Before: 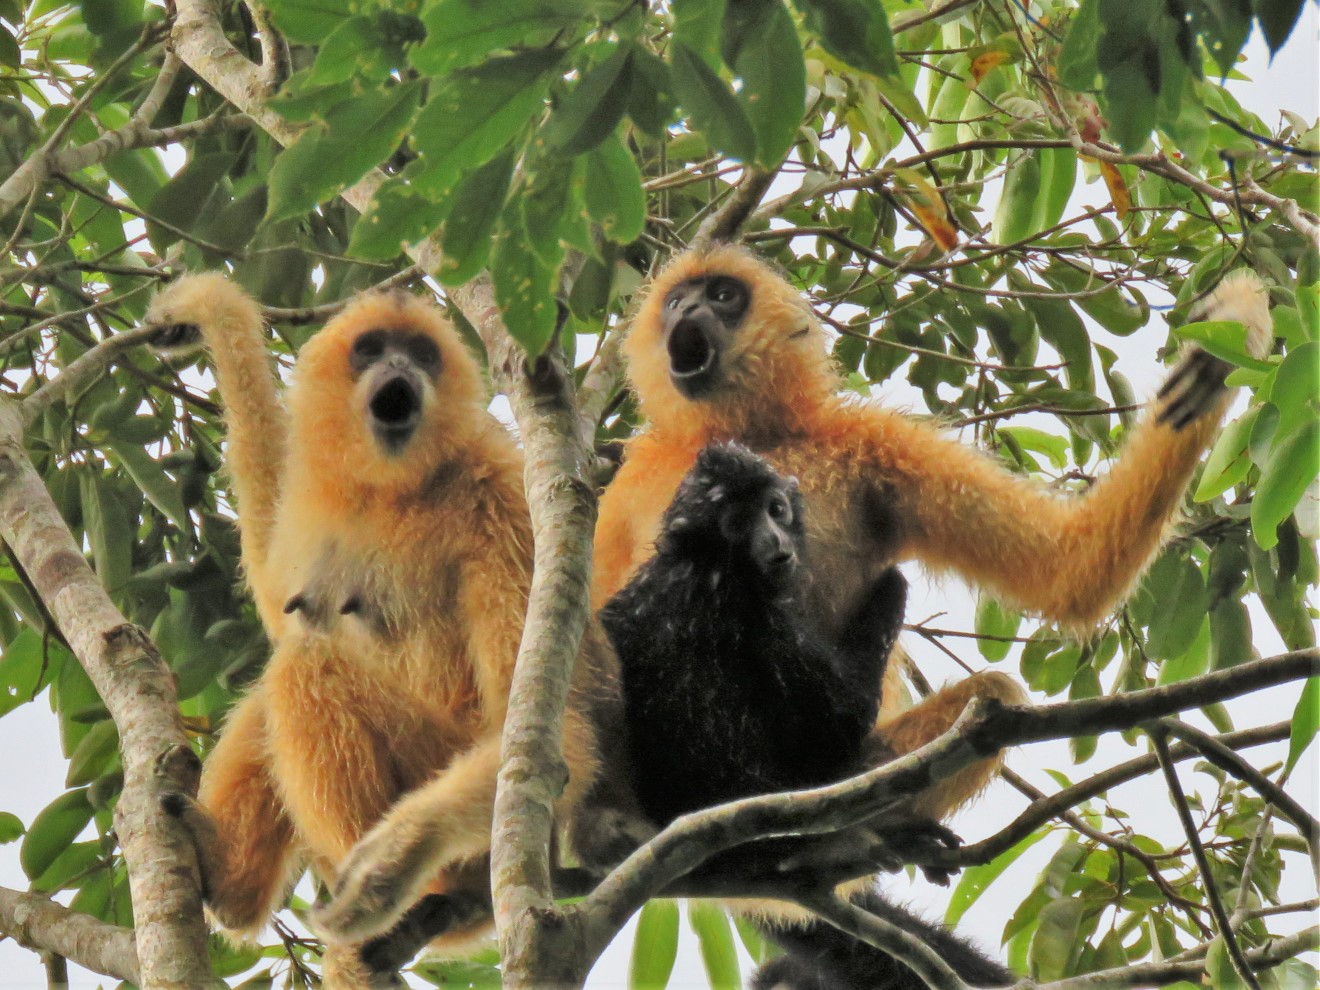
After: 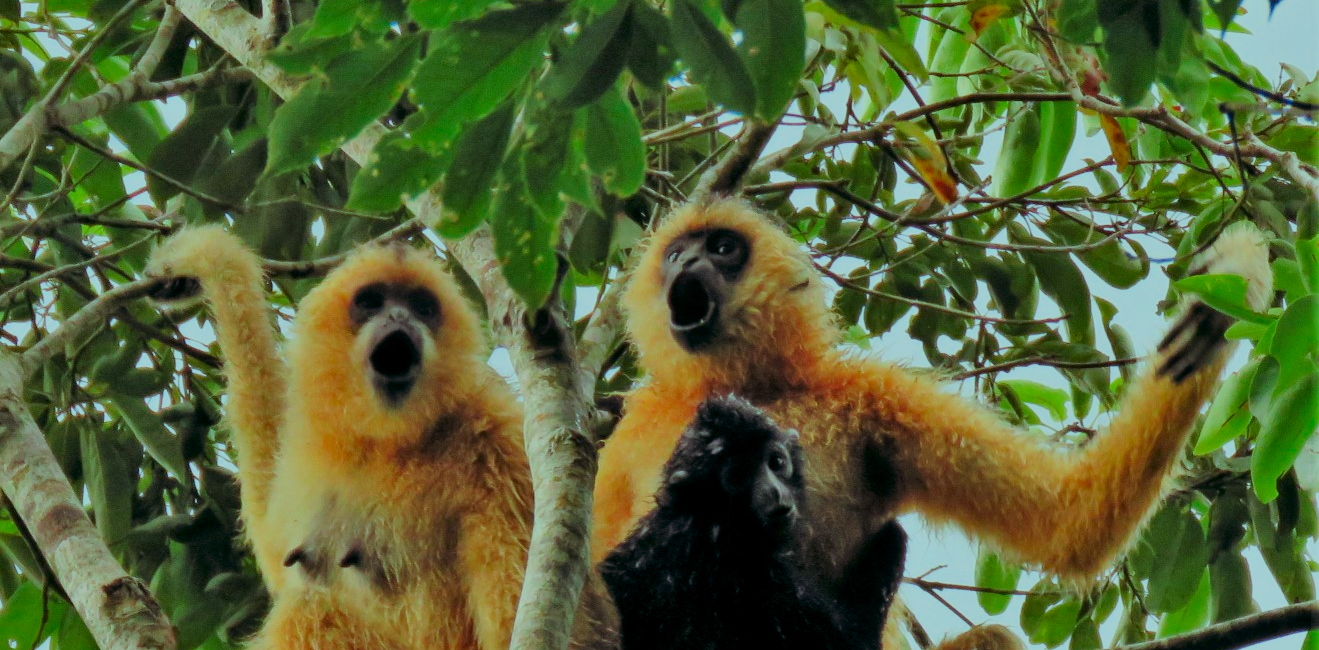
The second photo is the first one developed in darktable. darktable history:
crop and rotate: top 4.822%, bottom 29.49%
color balance rgb: shadows lift › luminance 0.333%, shadows lift › chroma 6.89%, shadows lift › hue 300.15°, highlights gain › chroma 4.114%, highlights gain › hue 201.66°, global offset › luminance -0.312%, global offset › chroma 0.11%, global offset › hue 167.95°, perceptual saturation grading › global saturation 0.411%
contrast brightness saturation: contrast 0.122, brightness -0.116, saturation 0.203
filmic rgb: black relative exposure -8.38 EV, white relative exposure 4.66 EV, hardness 3.82
